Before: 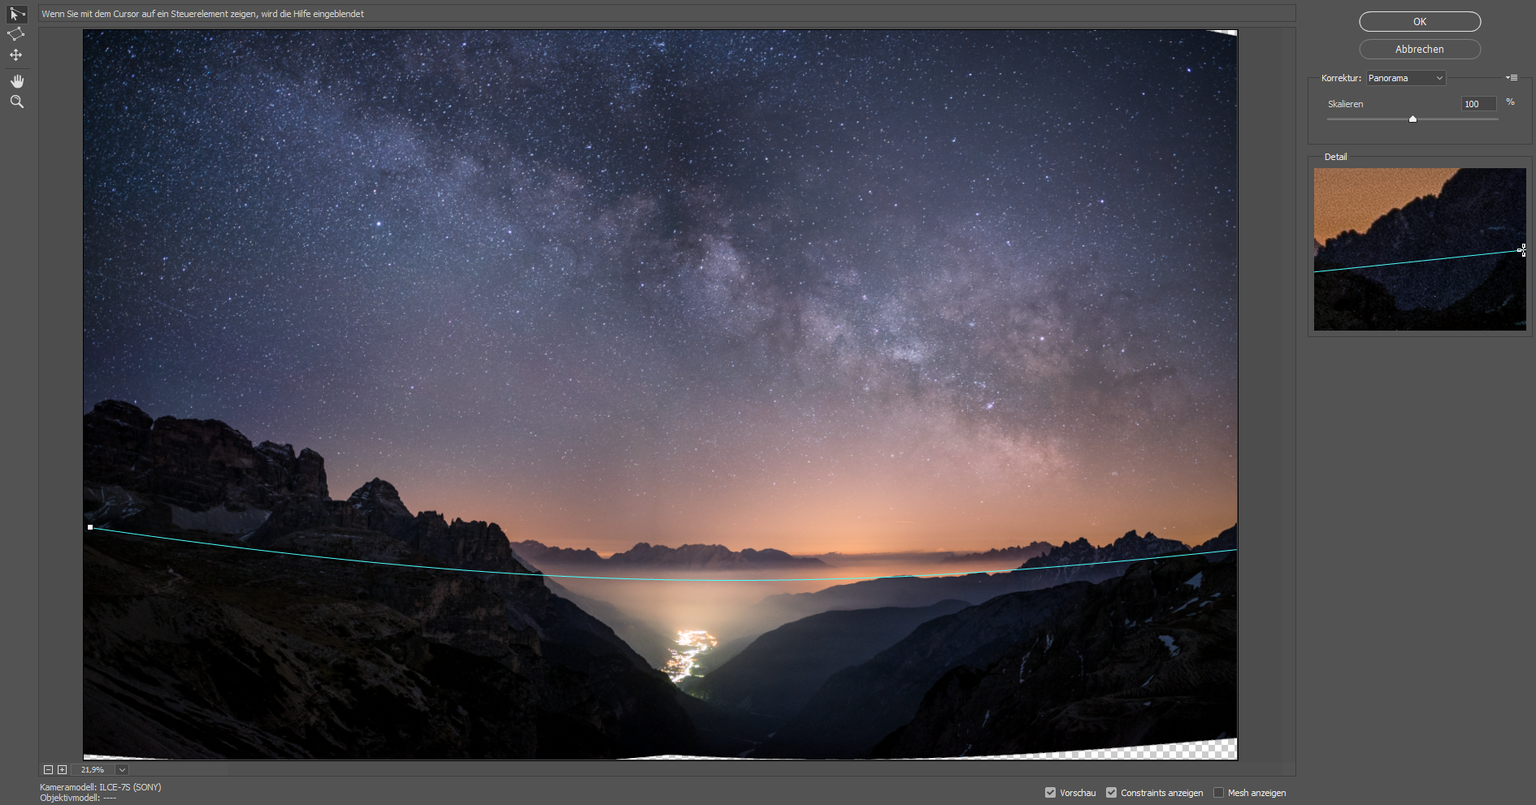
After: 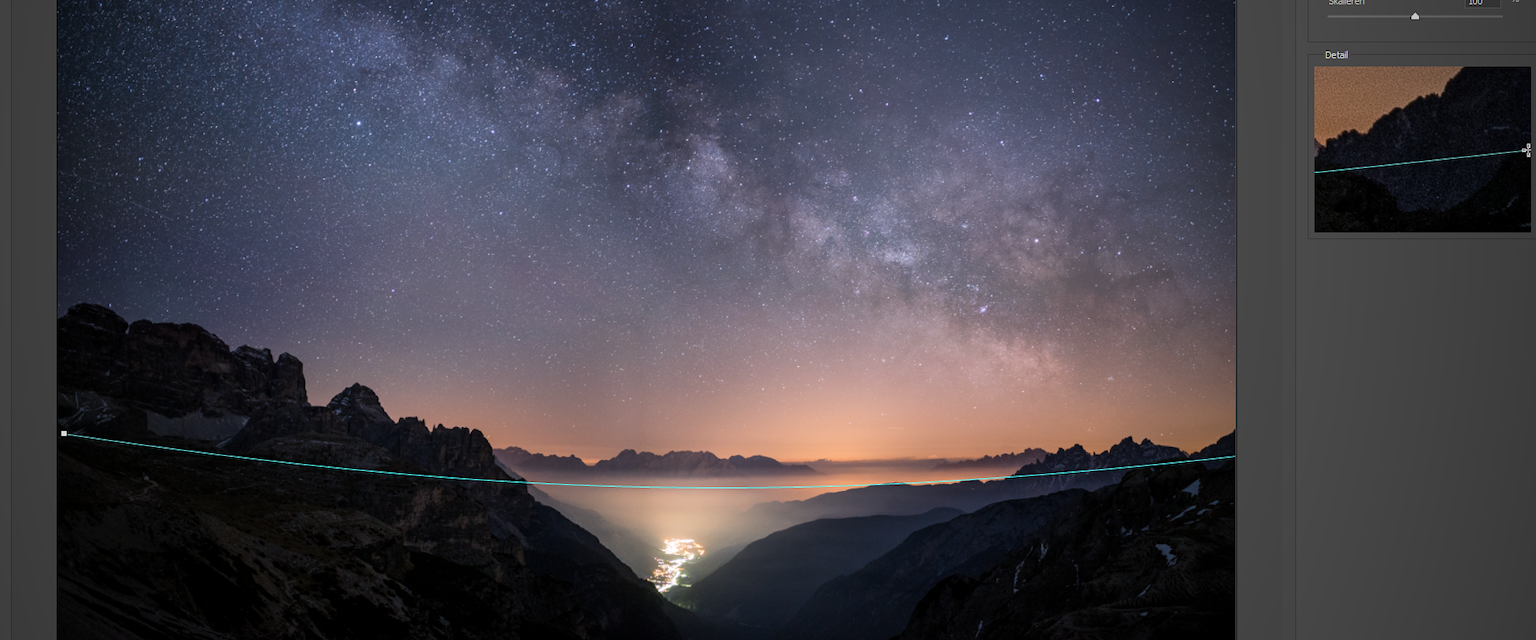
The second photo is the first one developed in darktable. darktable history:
crop and rotate: left 1.814%, top 12.818%, right 0.25%, bottom 9.225%
vignetting: fall-off start 72.14%, fall-off radius 108.07%, brightness -0.713, saturation -0.488, center (-0.054, -0.359), width/height ratio 0.729
